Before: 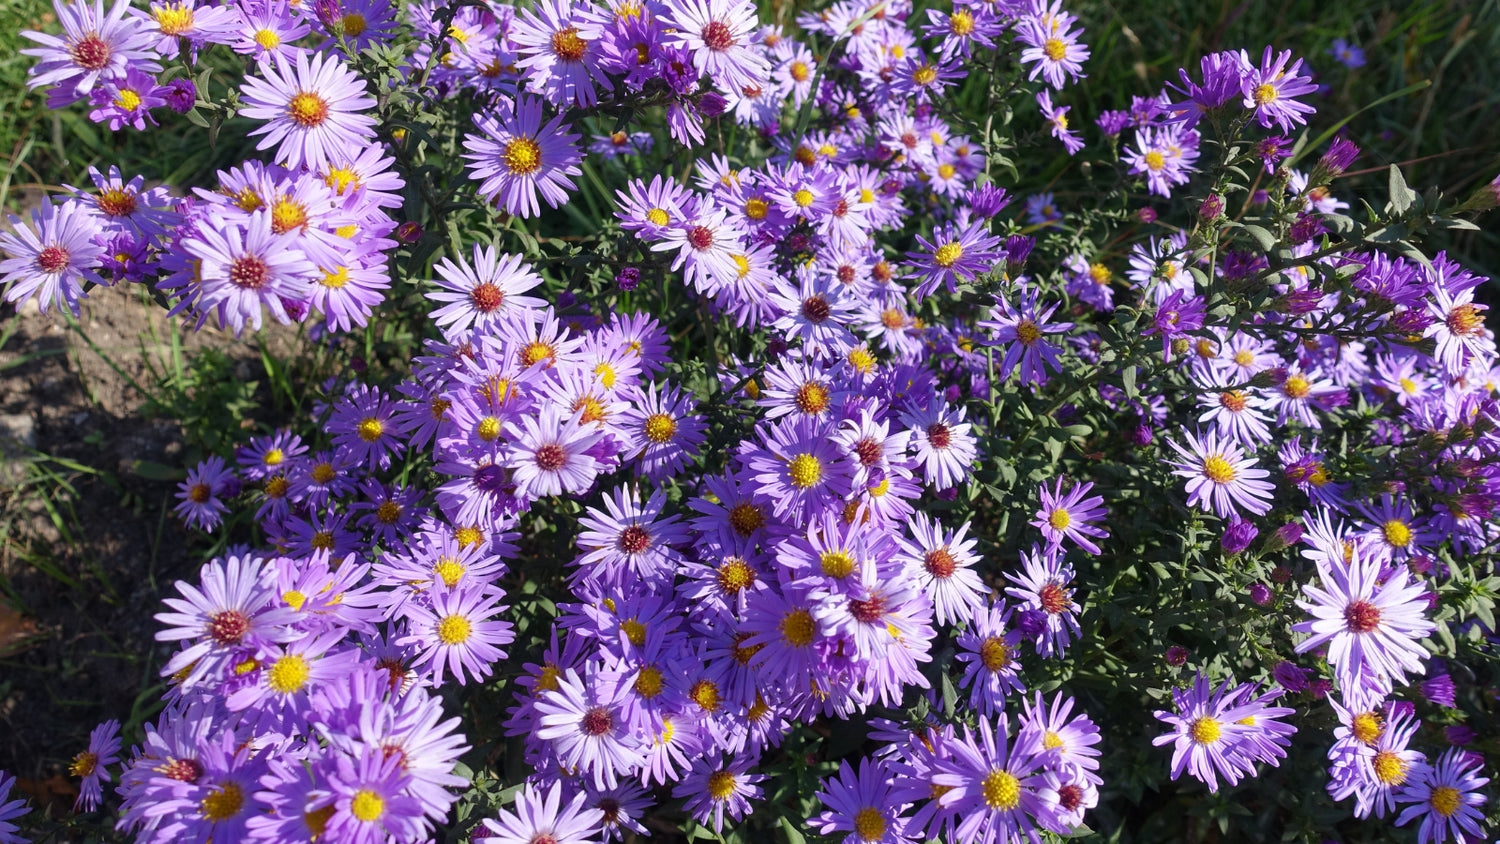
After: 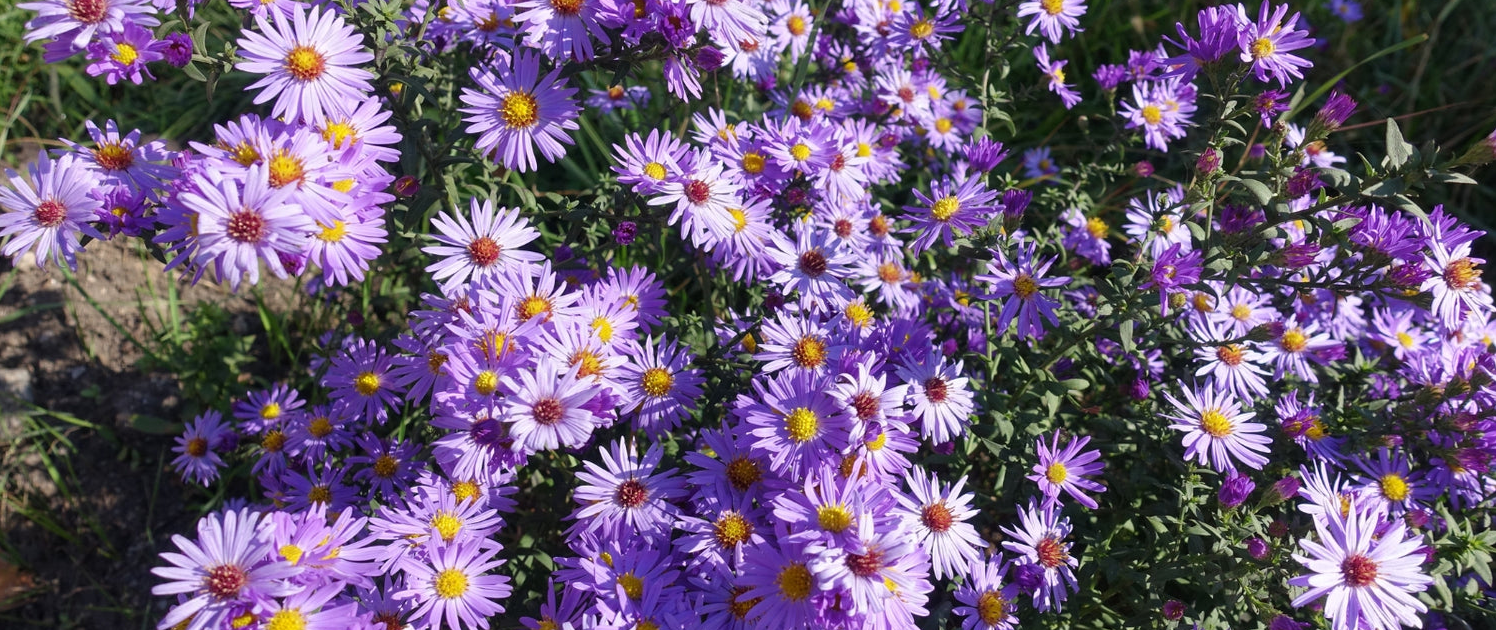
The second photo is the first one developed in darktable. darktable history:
crop: left 0.208%, top 5.499%, bottom 19.745%
